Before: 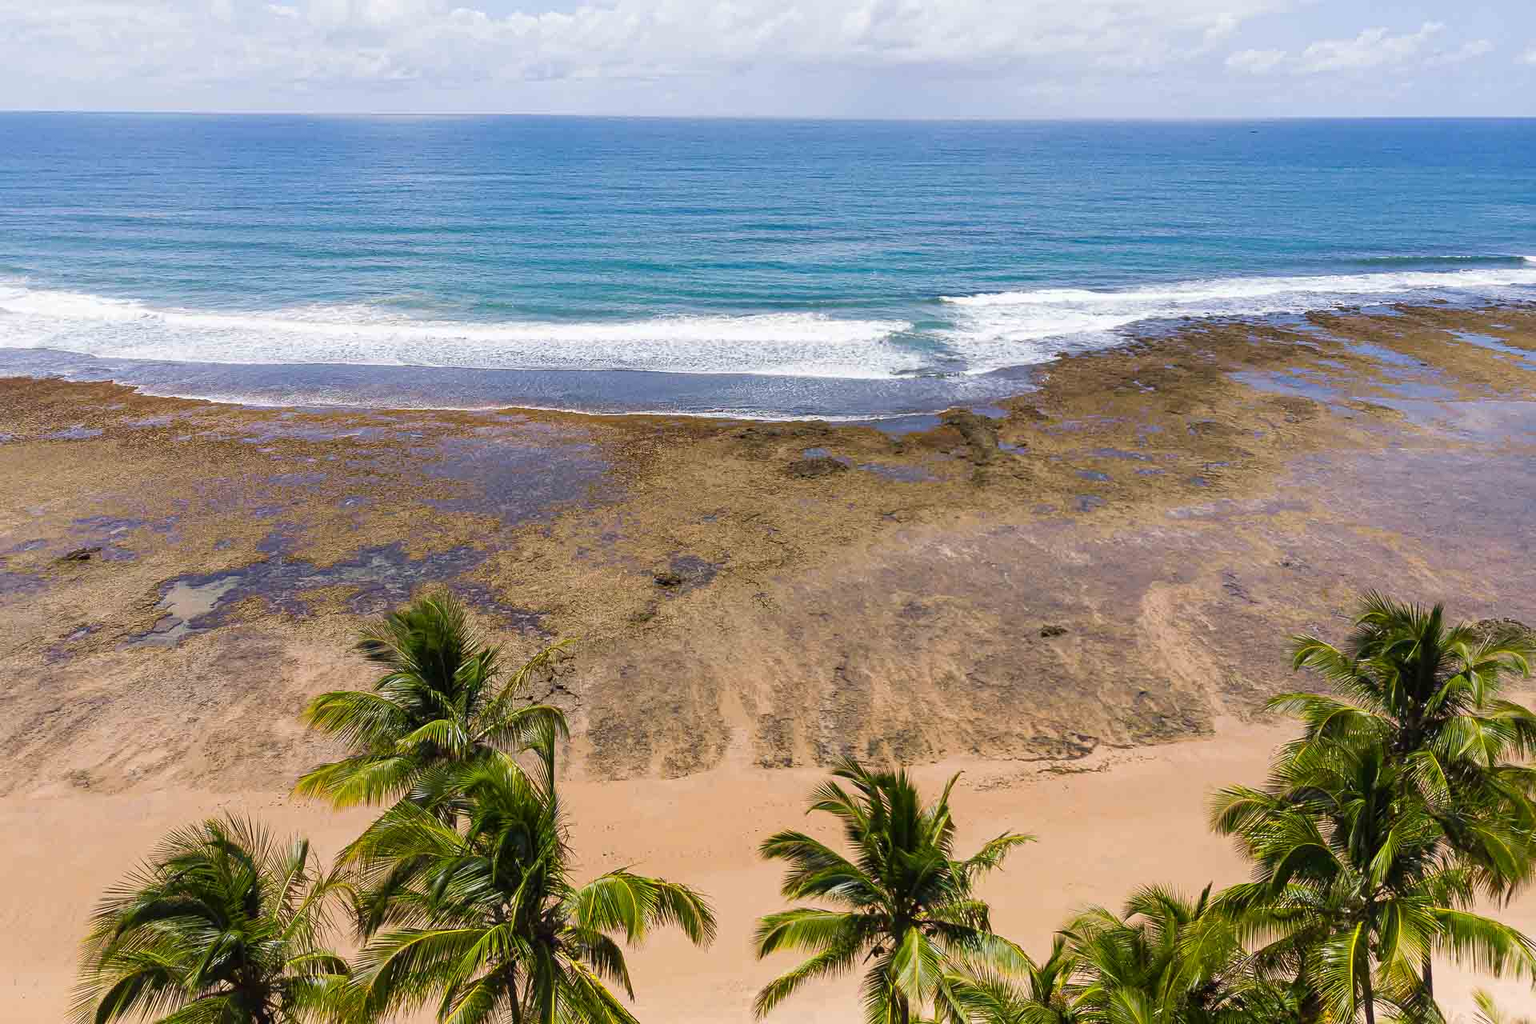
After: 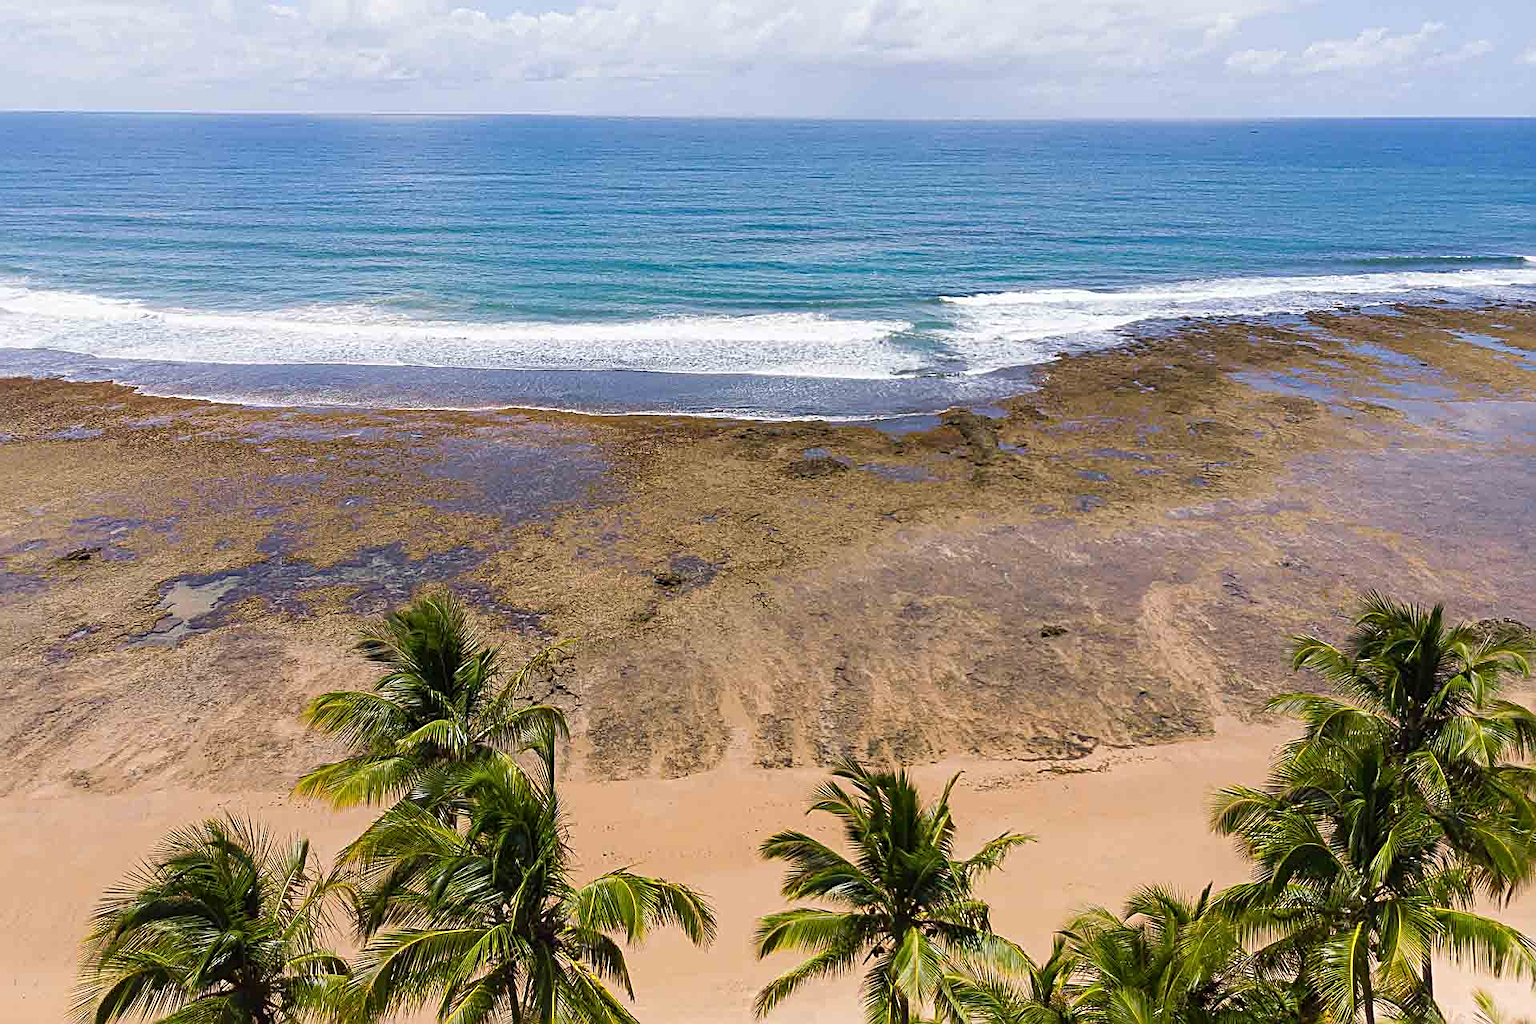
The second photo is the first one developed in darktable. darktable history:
sharpen: radius 2.748
